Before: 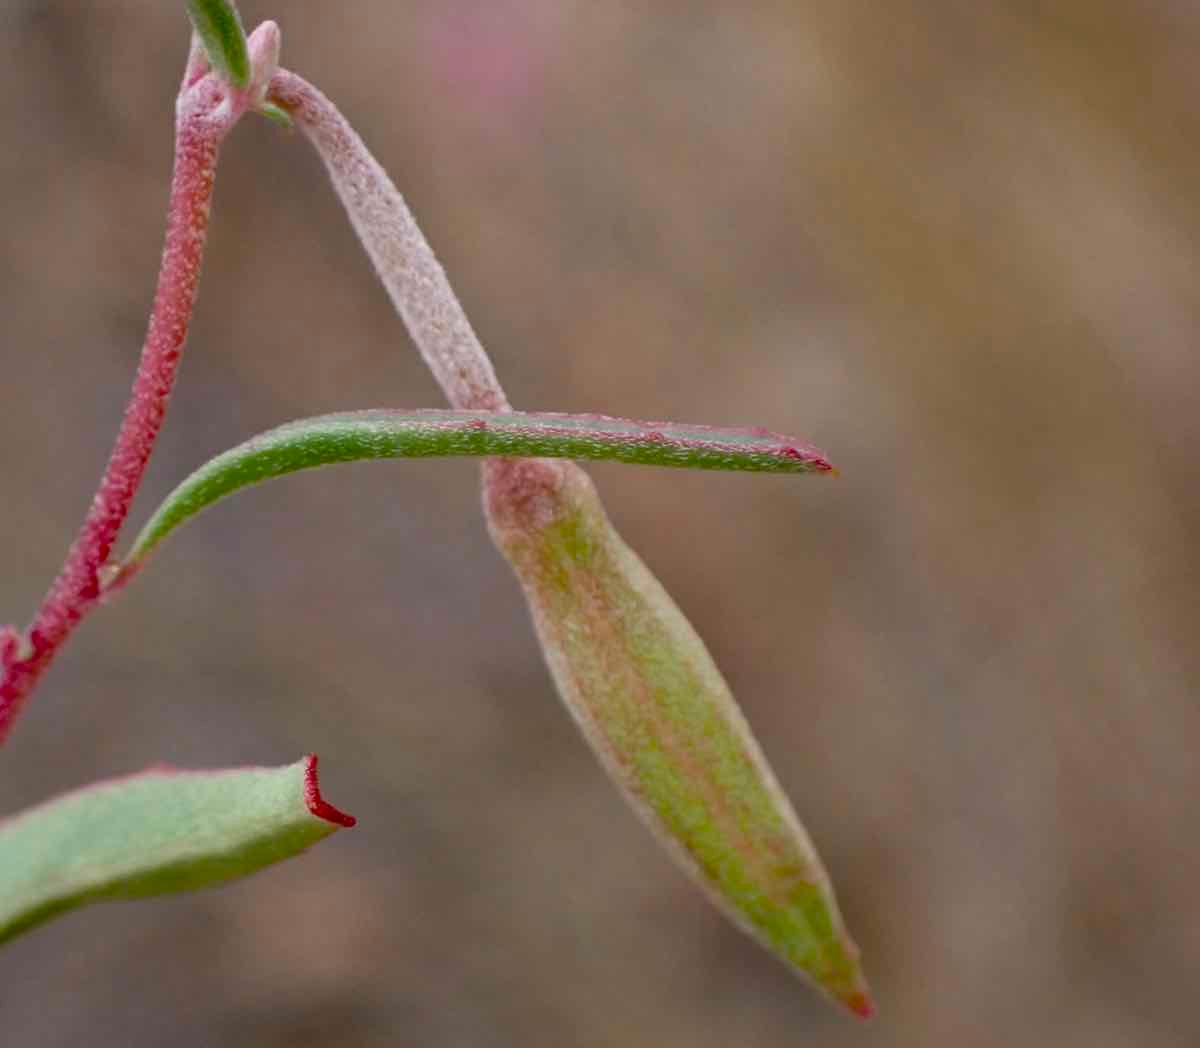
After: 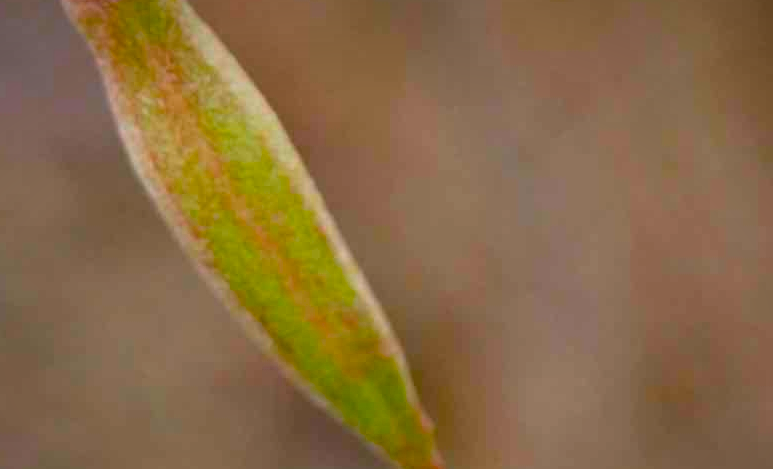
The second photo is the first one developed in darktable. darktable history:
color balance rgb: perceptual saturation grading › global saturation 36%, perceptual brilliance grading › global brilliance 10%, global vibrance 20%
shadows and highlights: soften with gaussian
crop and rotate: left 35.509%, top 50.238%, bottom 4.934%
vignetting: fall-off start 97.52%, fall-off radius 100%, brightness -0.574, saturation 0, center (-0.027, 0.404), width/height ratio 1.368, unbound false
